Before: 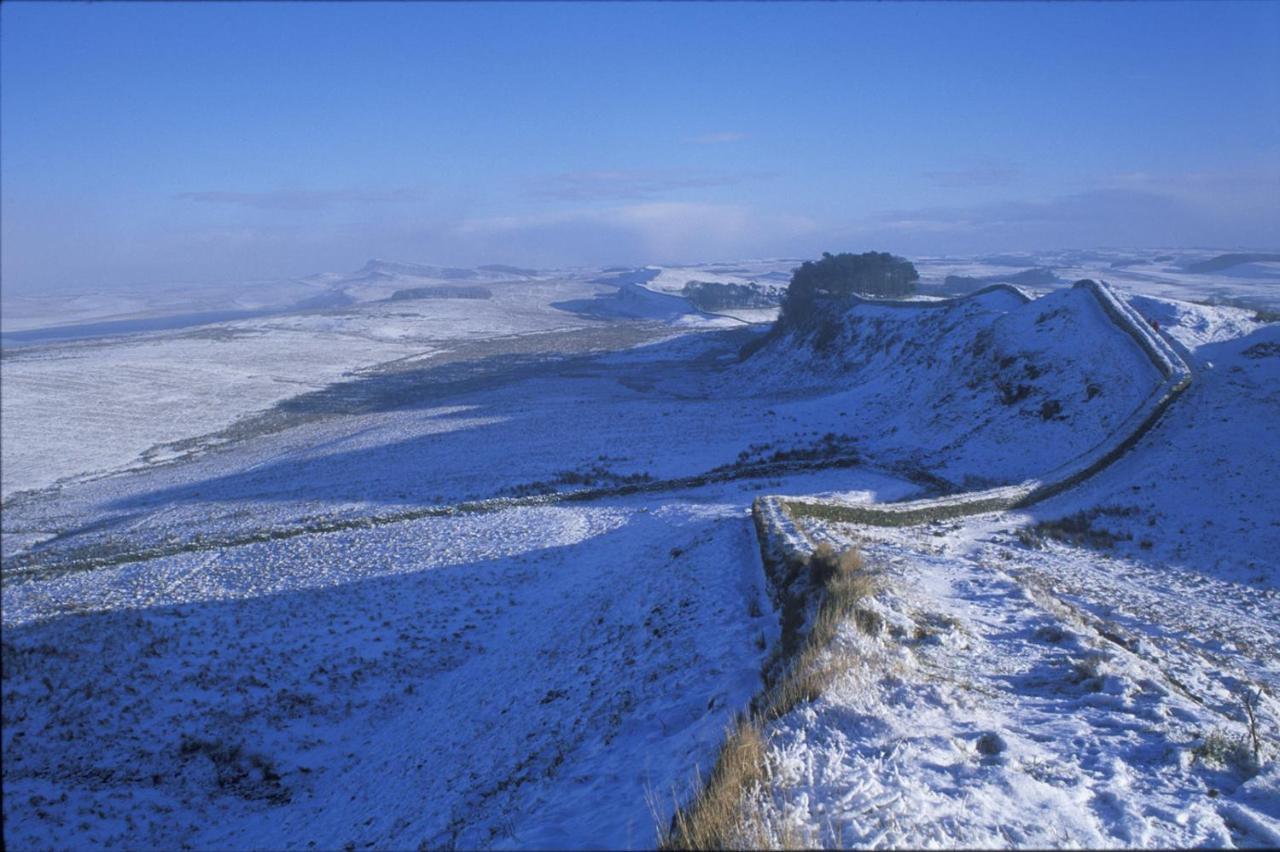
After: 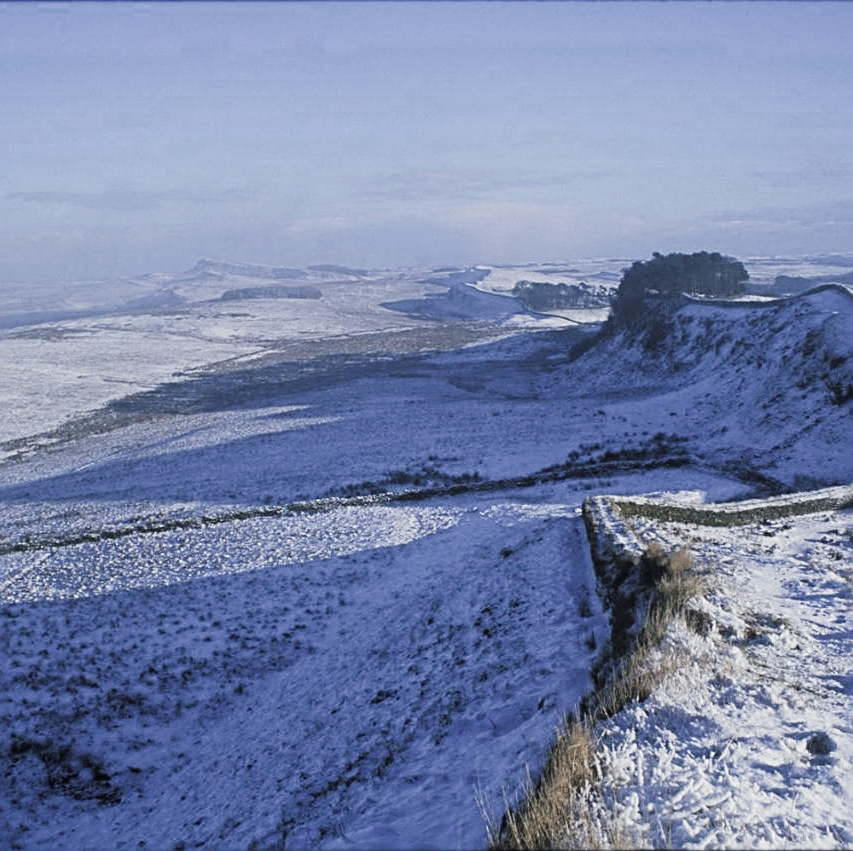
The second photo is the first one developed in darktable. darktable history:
contrast brightness saturation: saturation -0.16
crop and rotate: left 13.358%, right 20%
filmic rgb: black relative exposure -8.06 EV, white relative exposure 3 EV, hardness 5.36, contrast 1.262, color science v5 (2021), contrast in shadows safe, contrast in highlights safe
sharpen: radius 3.107
